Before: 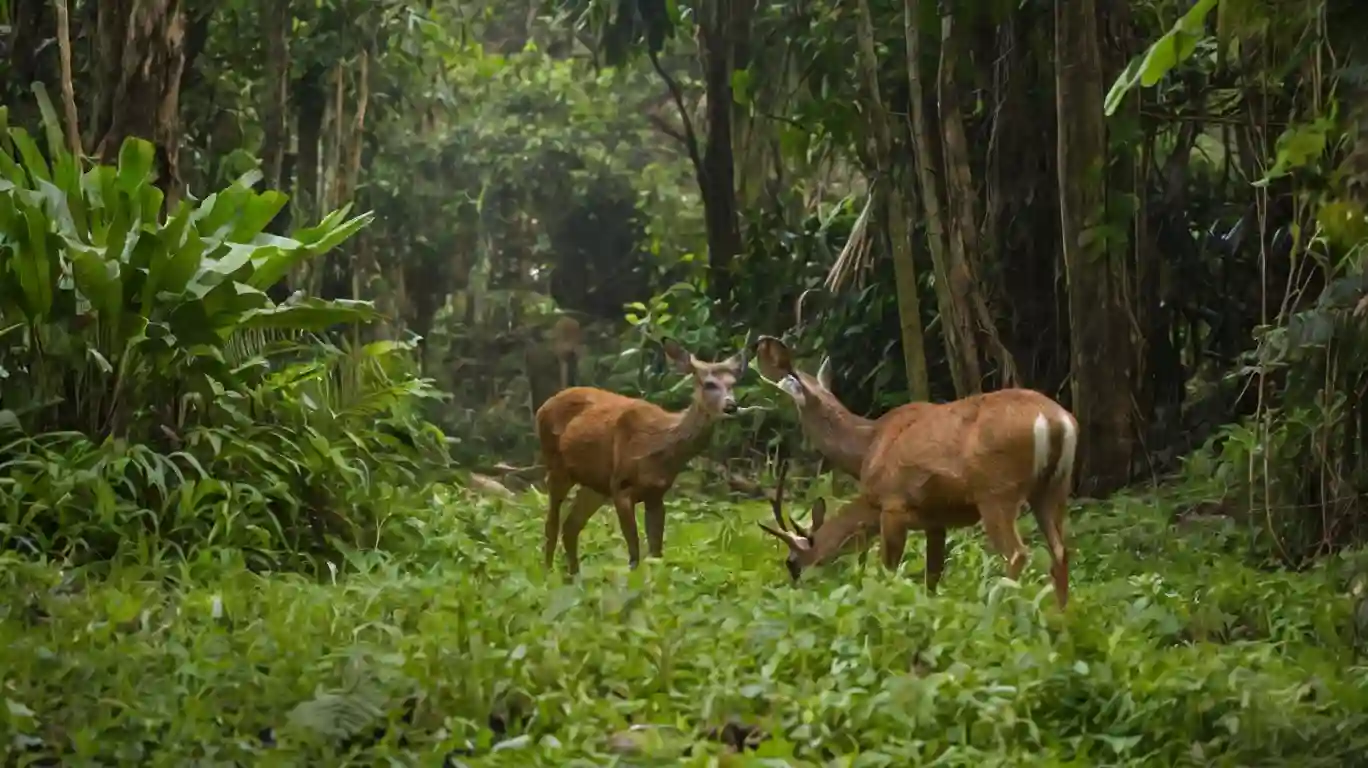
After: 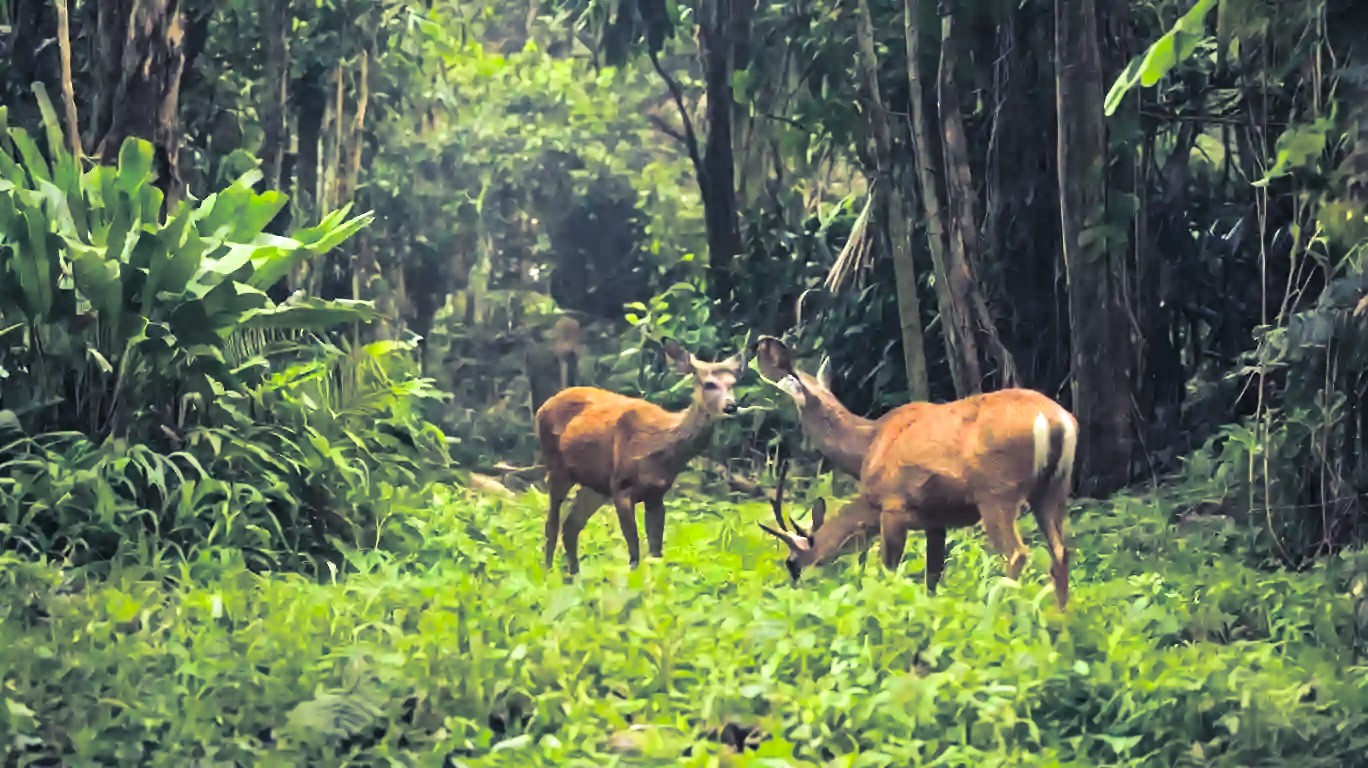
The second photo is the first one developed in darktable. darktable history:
split-toning: shadows › hue 230.4°
contrast brightness saturation: contrast 0.2, brightness 0.16, saturation 0.22
exposure: exposure 0.943 EV, compensate highlight preservation false
